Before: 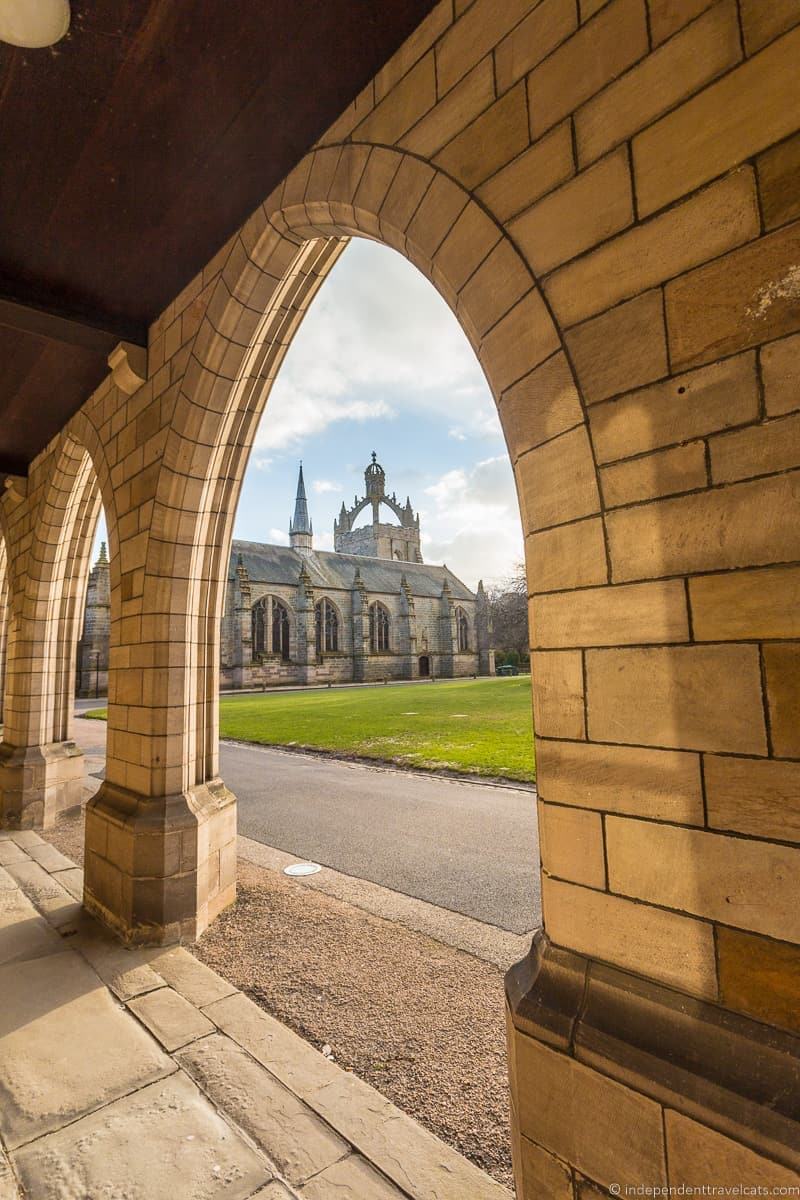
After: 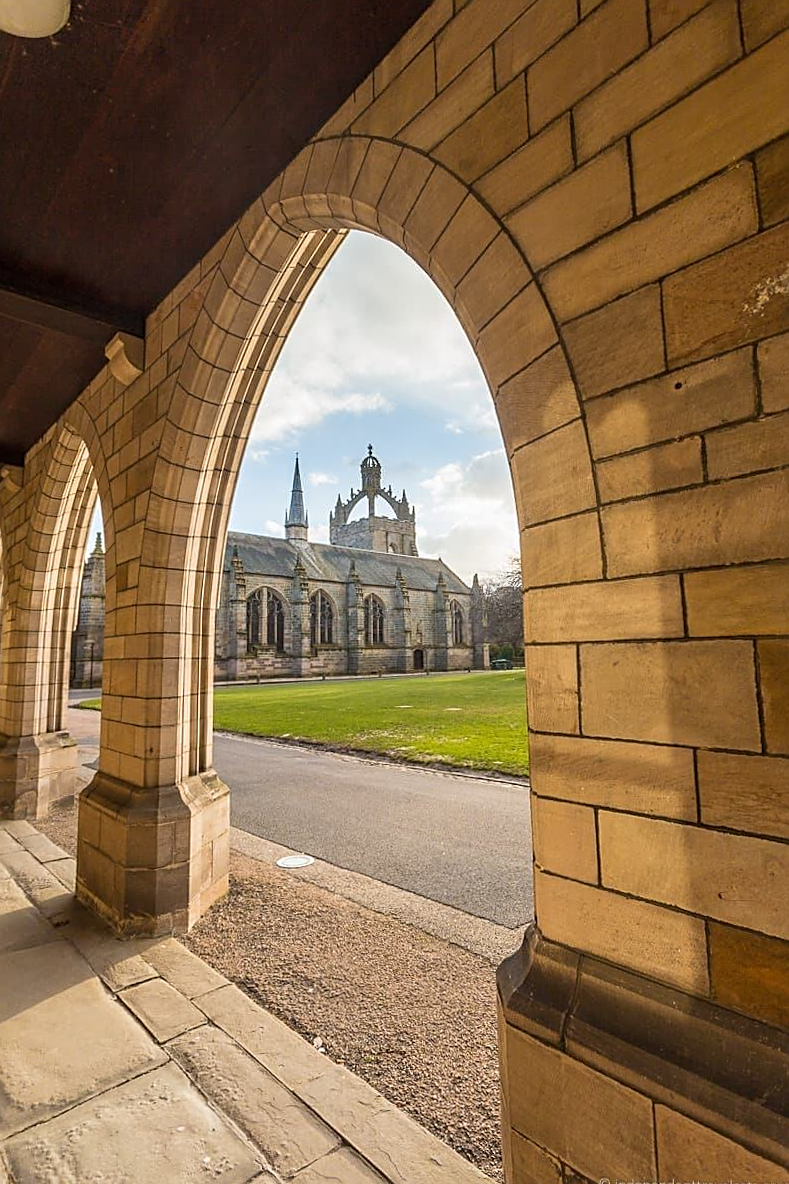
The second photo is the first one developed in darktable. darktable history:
crop and rotate: angle -0.5°
sharpen: on, module defaults
